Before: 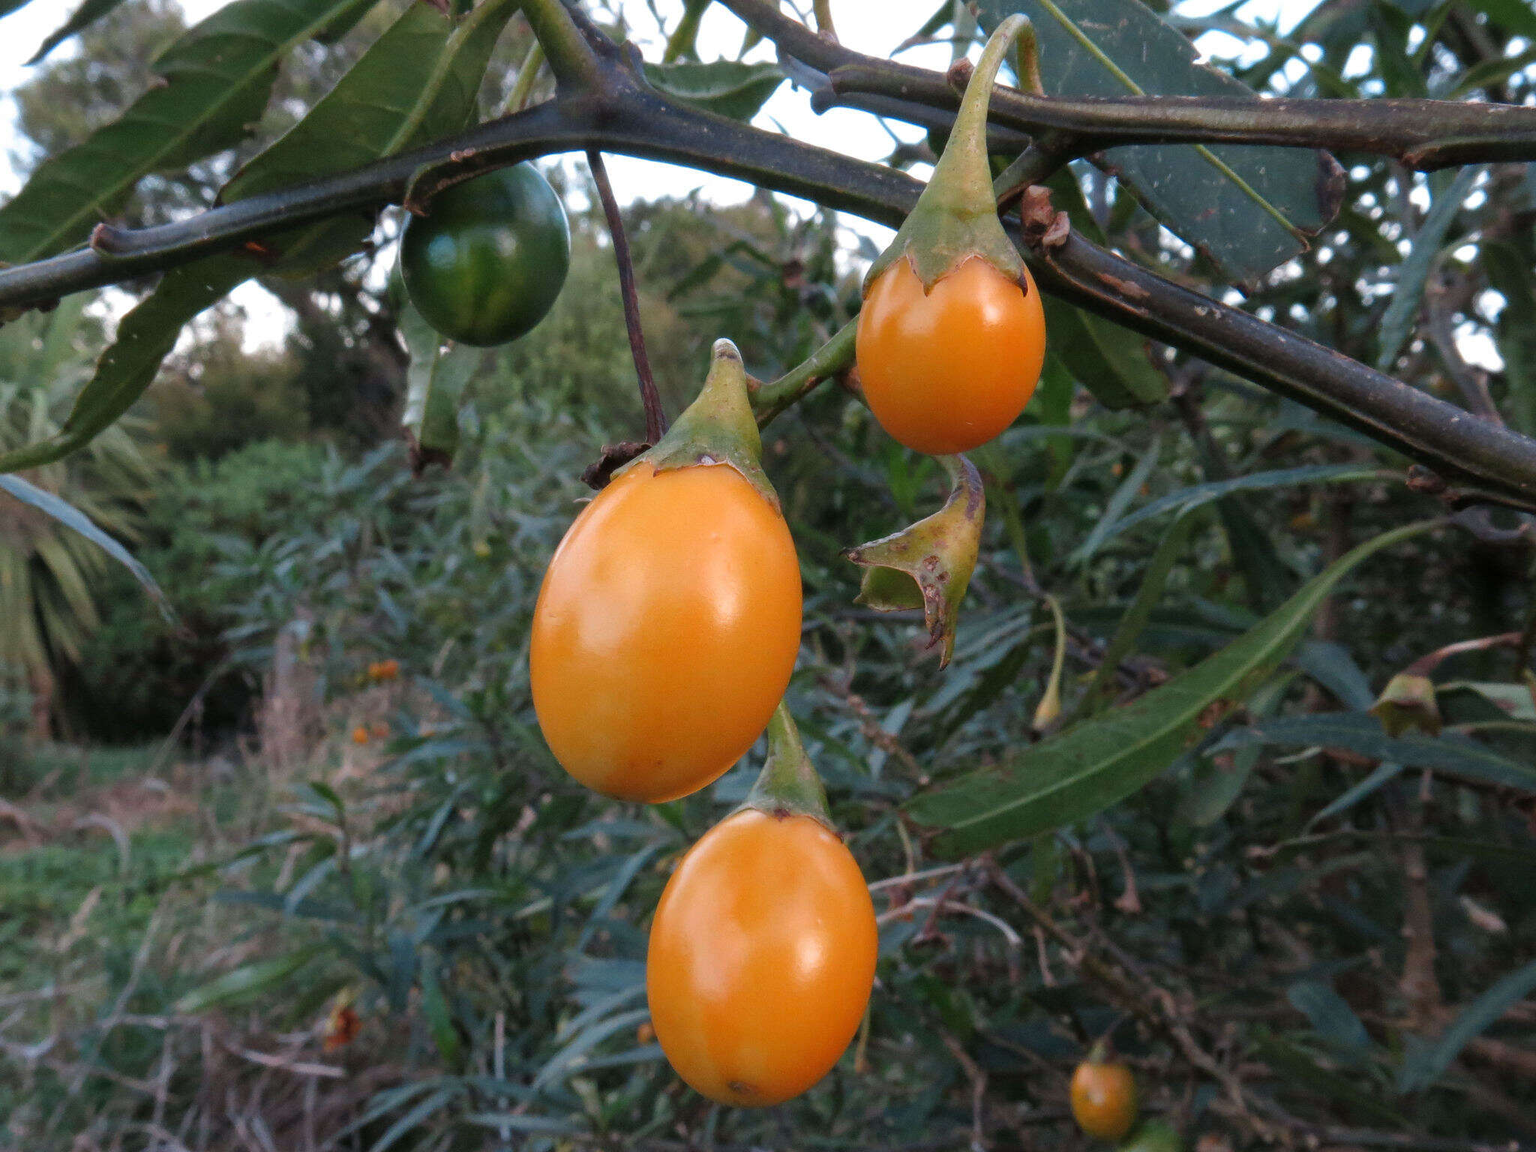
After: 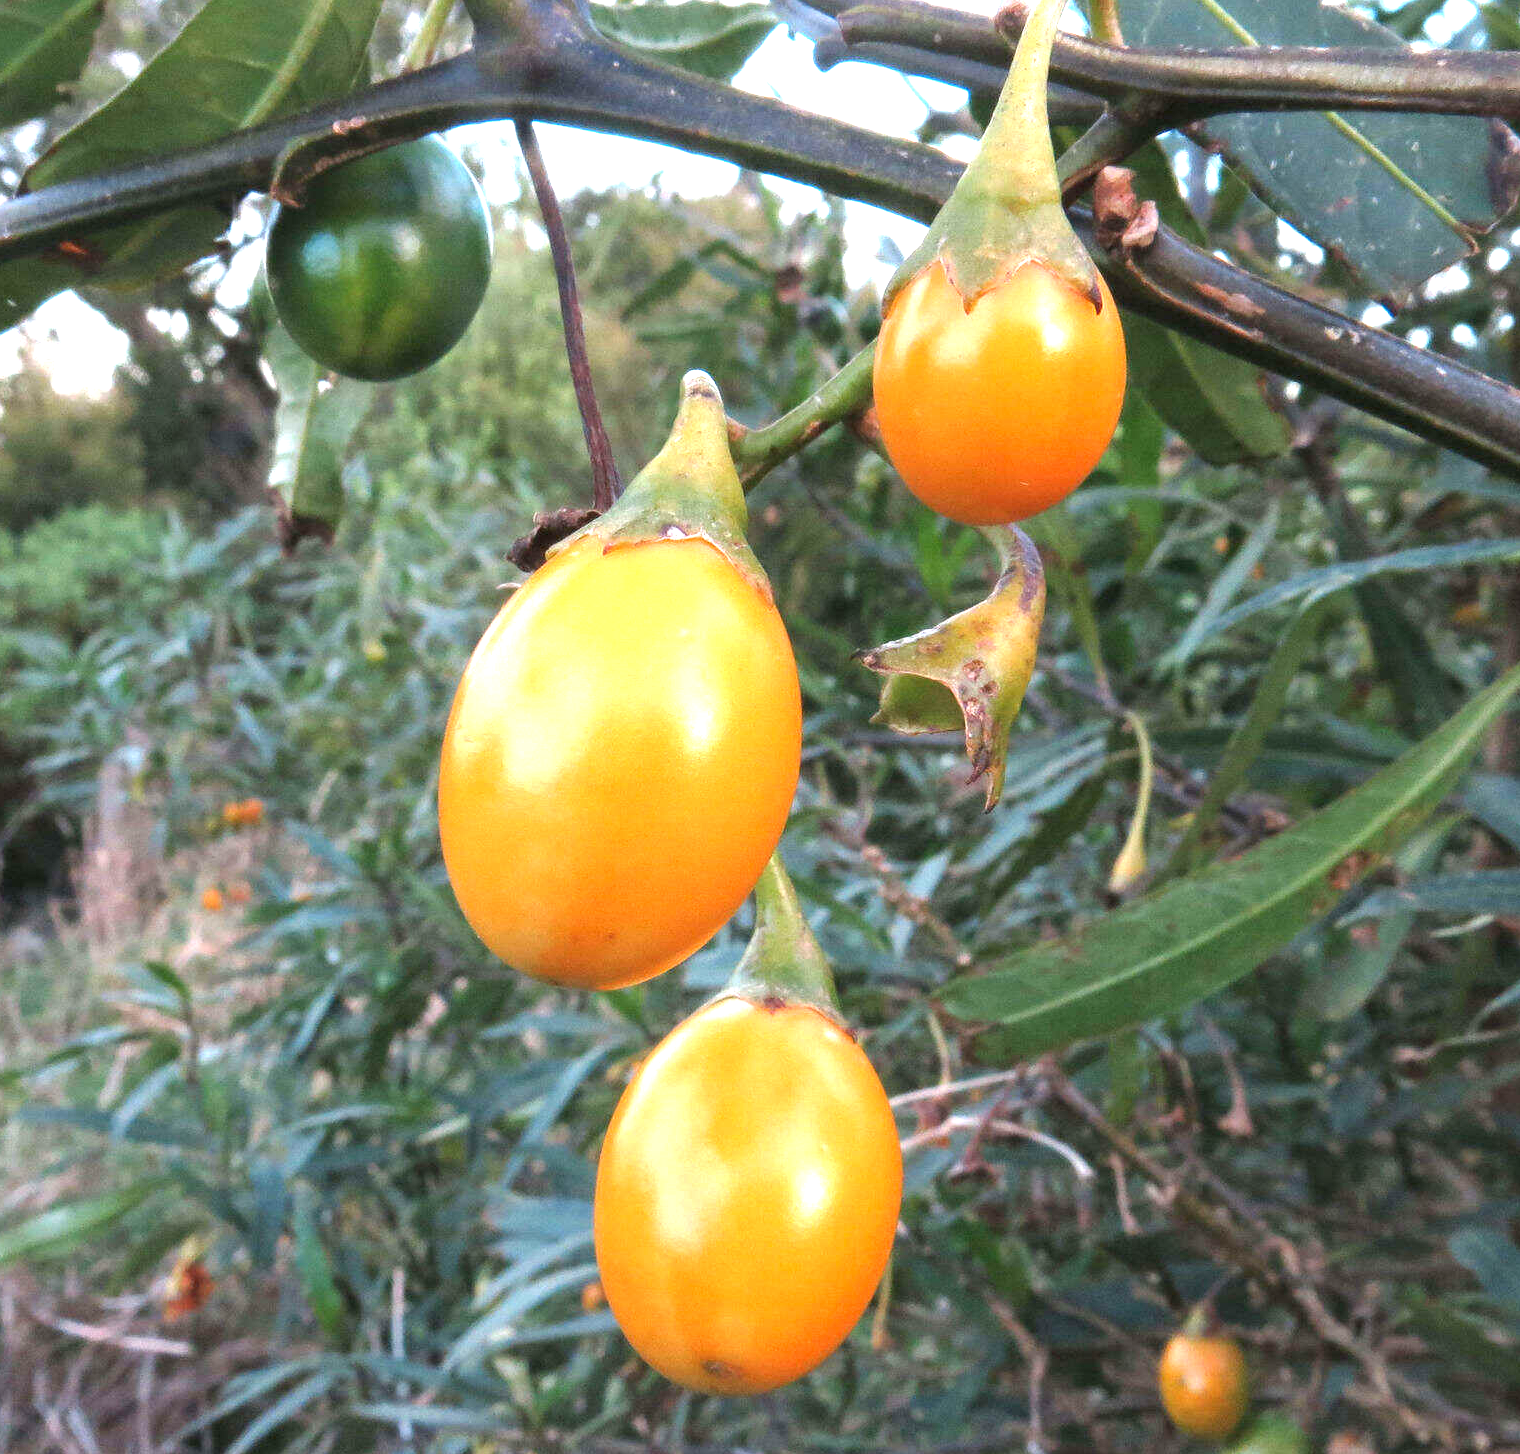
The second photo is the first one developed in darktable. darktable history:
crop and rotate: left 13.133%, top 5.312%, right 12.612%
exposure: black level correction 0, exposure 1.54 EV, compensate highlight preservation false
tone equalizer: edges refinement/feathering 500, mask exposure compensation -1.57 EV, preserve details guided filter
